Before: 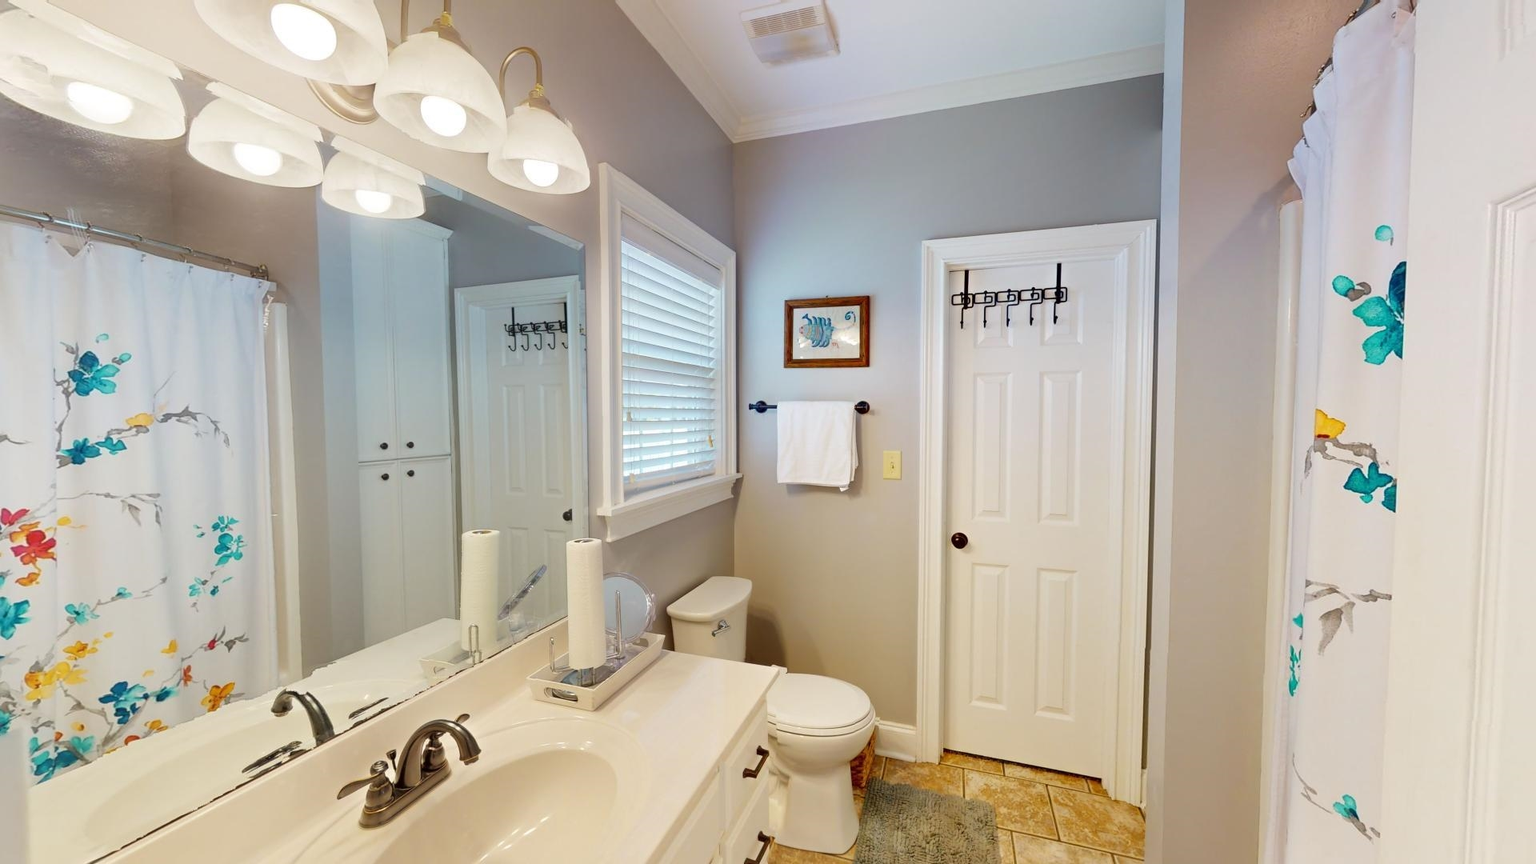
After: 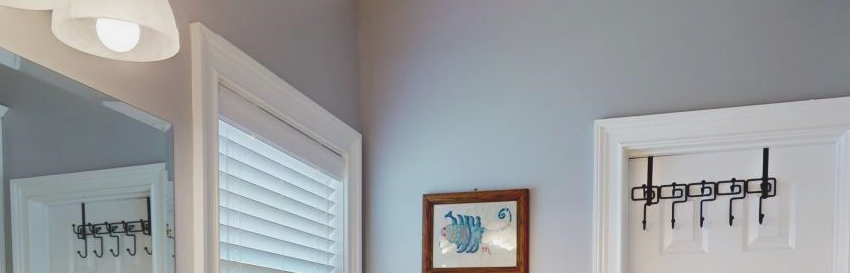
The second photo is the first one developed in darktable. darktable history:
exposure: black level correction -0.014, exposure -0.194 EV, compensate highlight preservation false
crop: left 29.088%, top 16.824%, right 26.609%, bottom 57.814%
